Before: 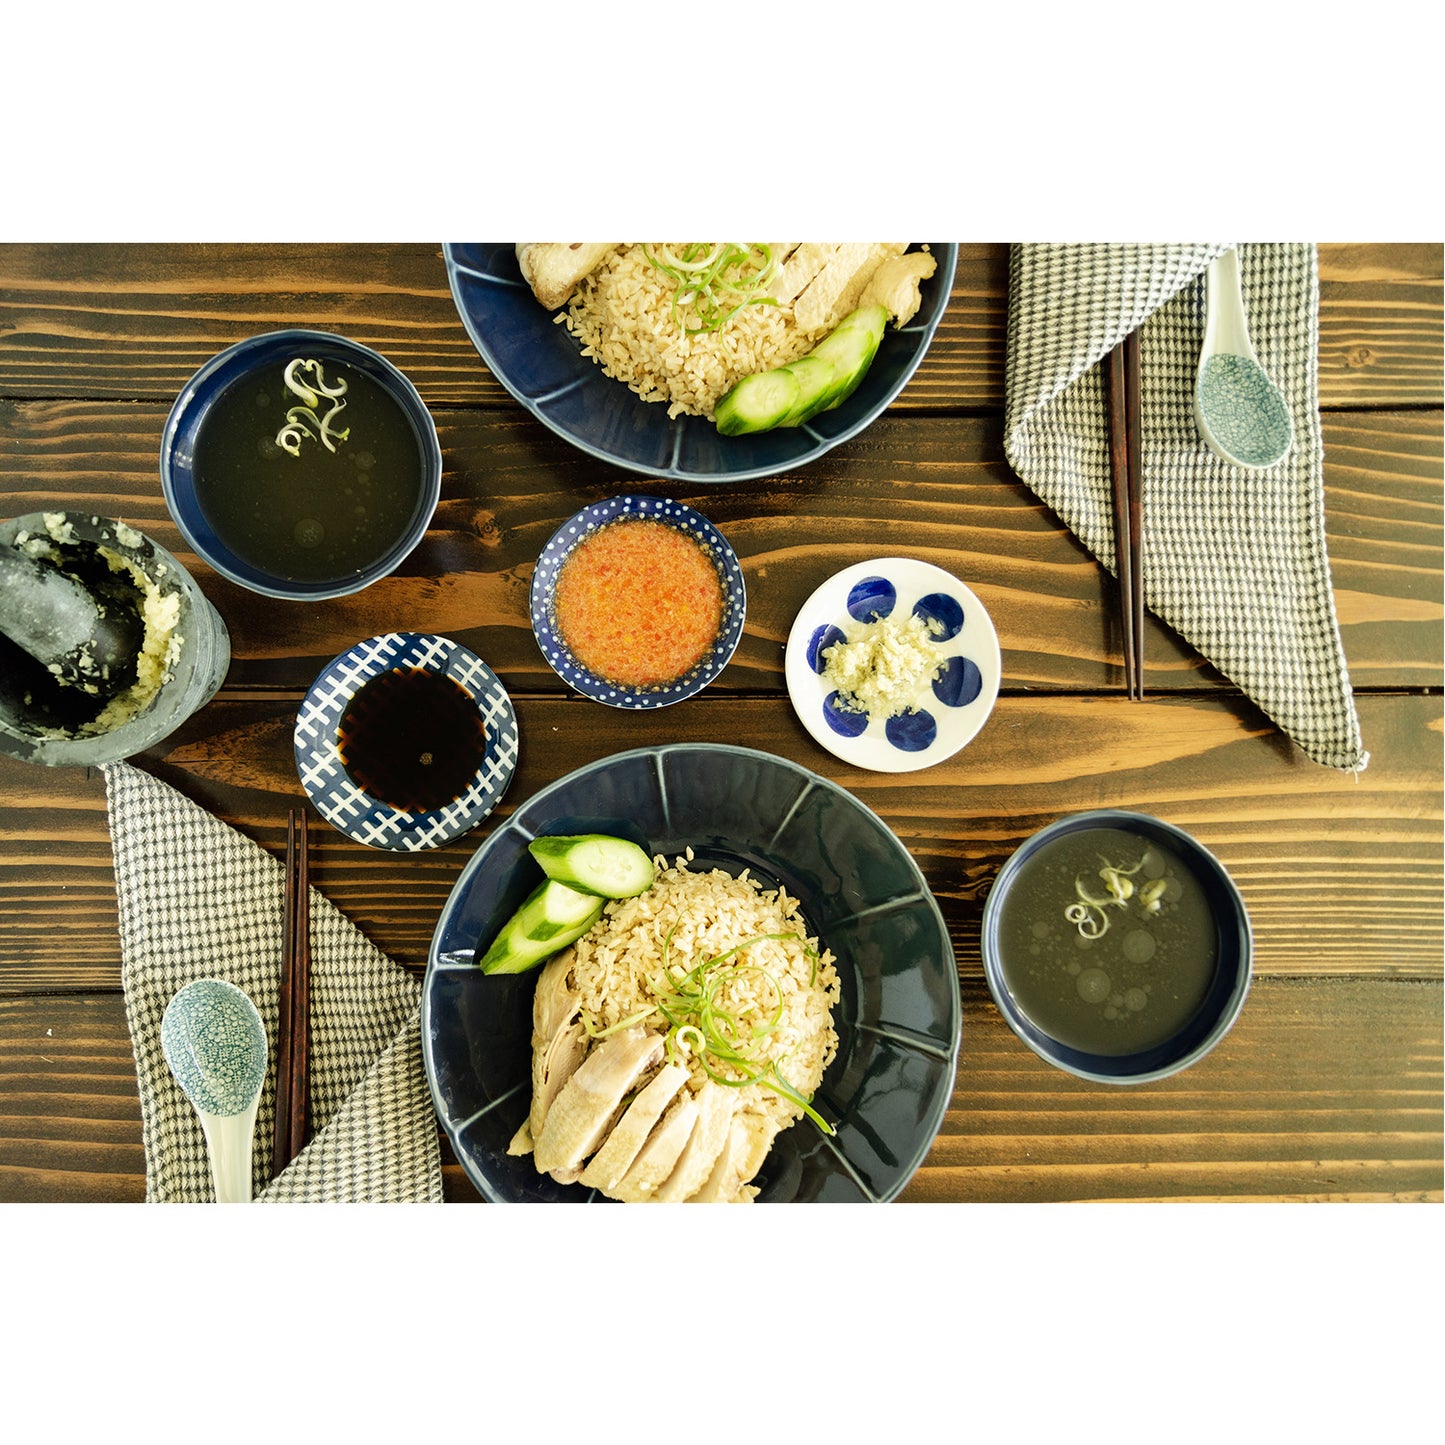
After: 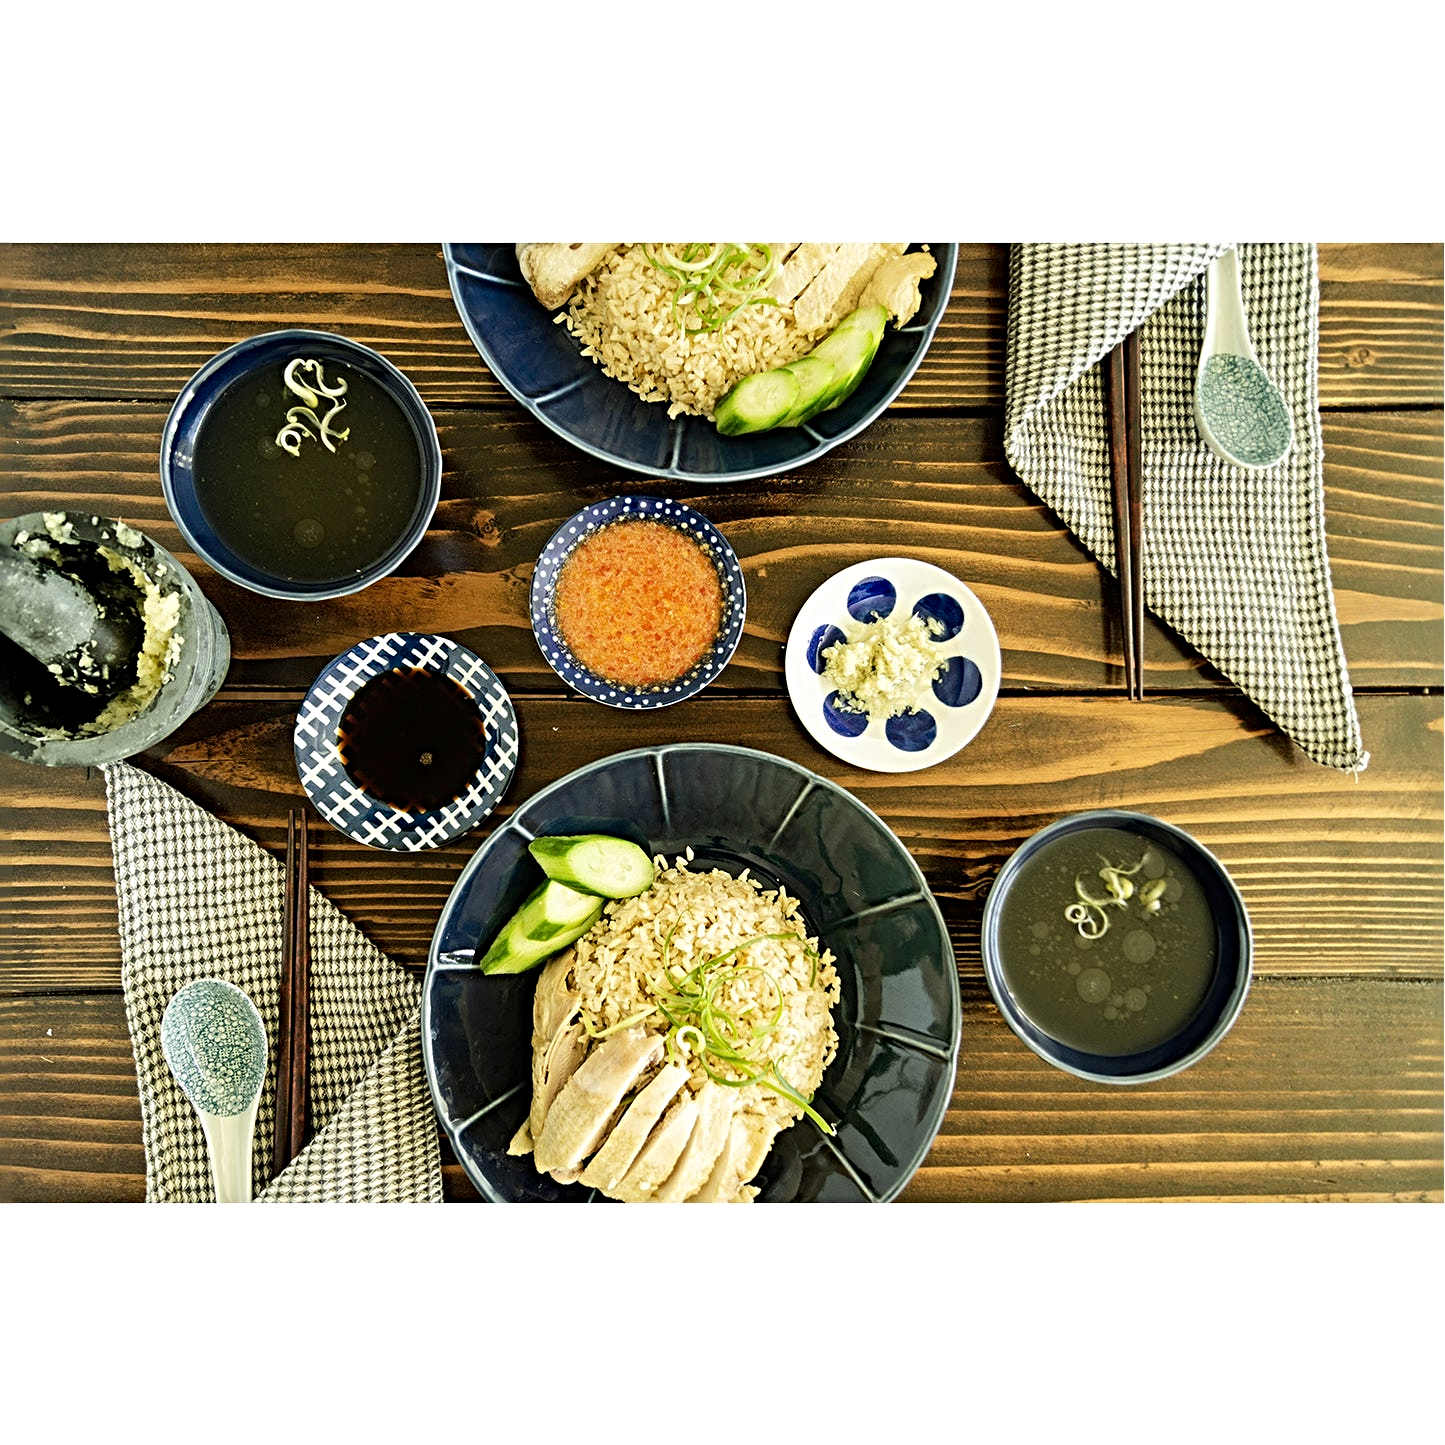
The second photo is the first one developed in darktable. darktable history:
exposure: black level correction 0.001, exposure 0.014 EV, compensate highlight preservation false
sharpen: radius 4.883
